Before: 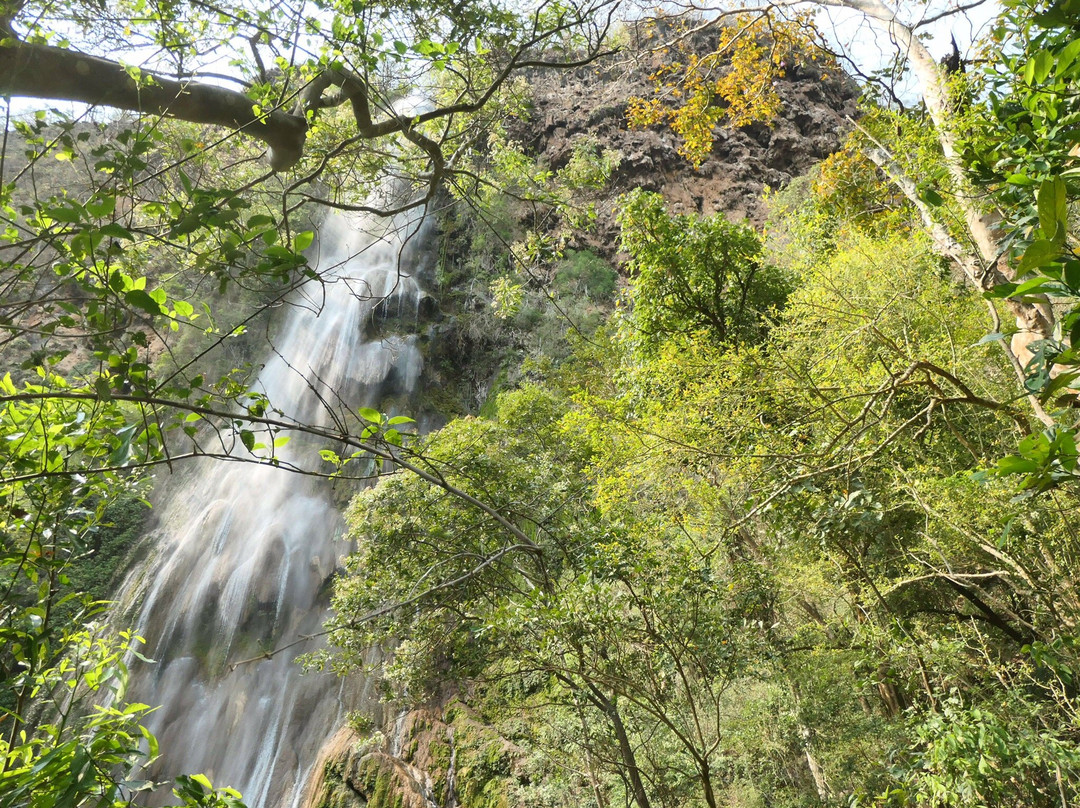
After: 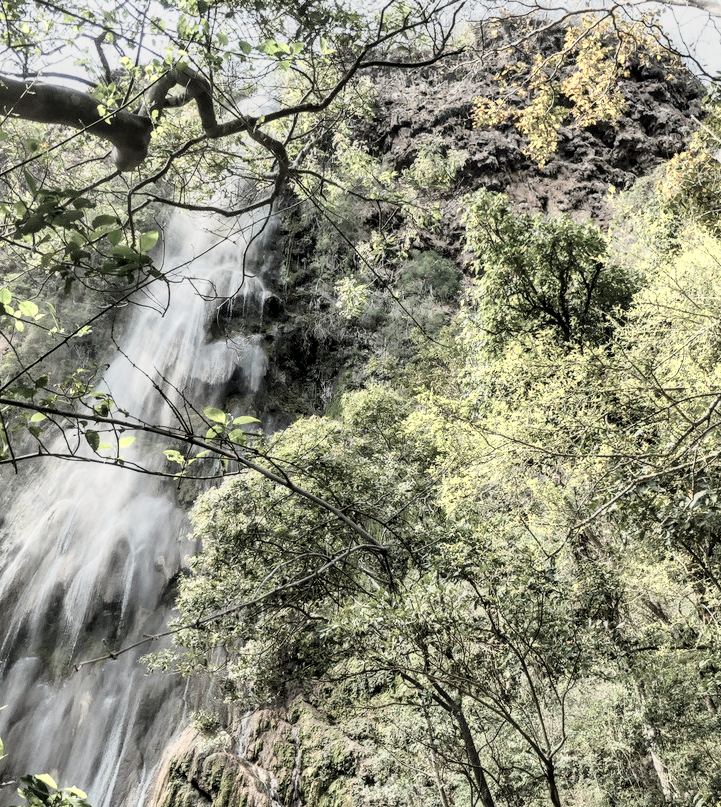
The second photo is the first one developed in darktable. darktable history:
crop and rotate: left 14.464%, right 18.724%
local contrast: detail 130%
filmic rgb: black relative exposure -7.97 EV, white relative exposure 4.02 EV, hardness 4.12, contrast 1.362
color zones: curves: ch0 [(0, 0.6) (0.129, 0.585) (0.193, 0.596) (0.429, 0.5) (0.571, 0.5) (0.714, 0.5) (0.857, 0.5) (1, 0.6)]; ch1 [(0, 0.453) (0.112, 0.245) (0.213, 0.252) (0.429, 0.233) (0.571, 0.231) (0.683, 0.242) (0.857, 0.296) (1, 0.453)]
